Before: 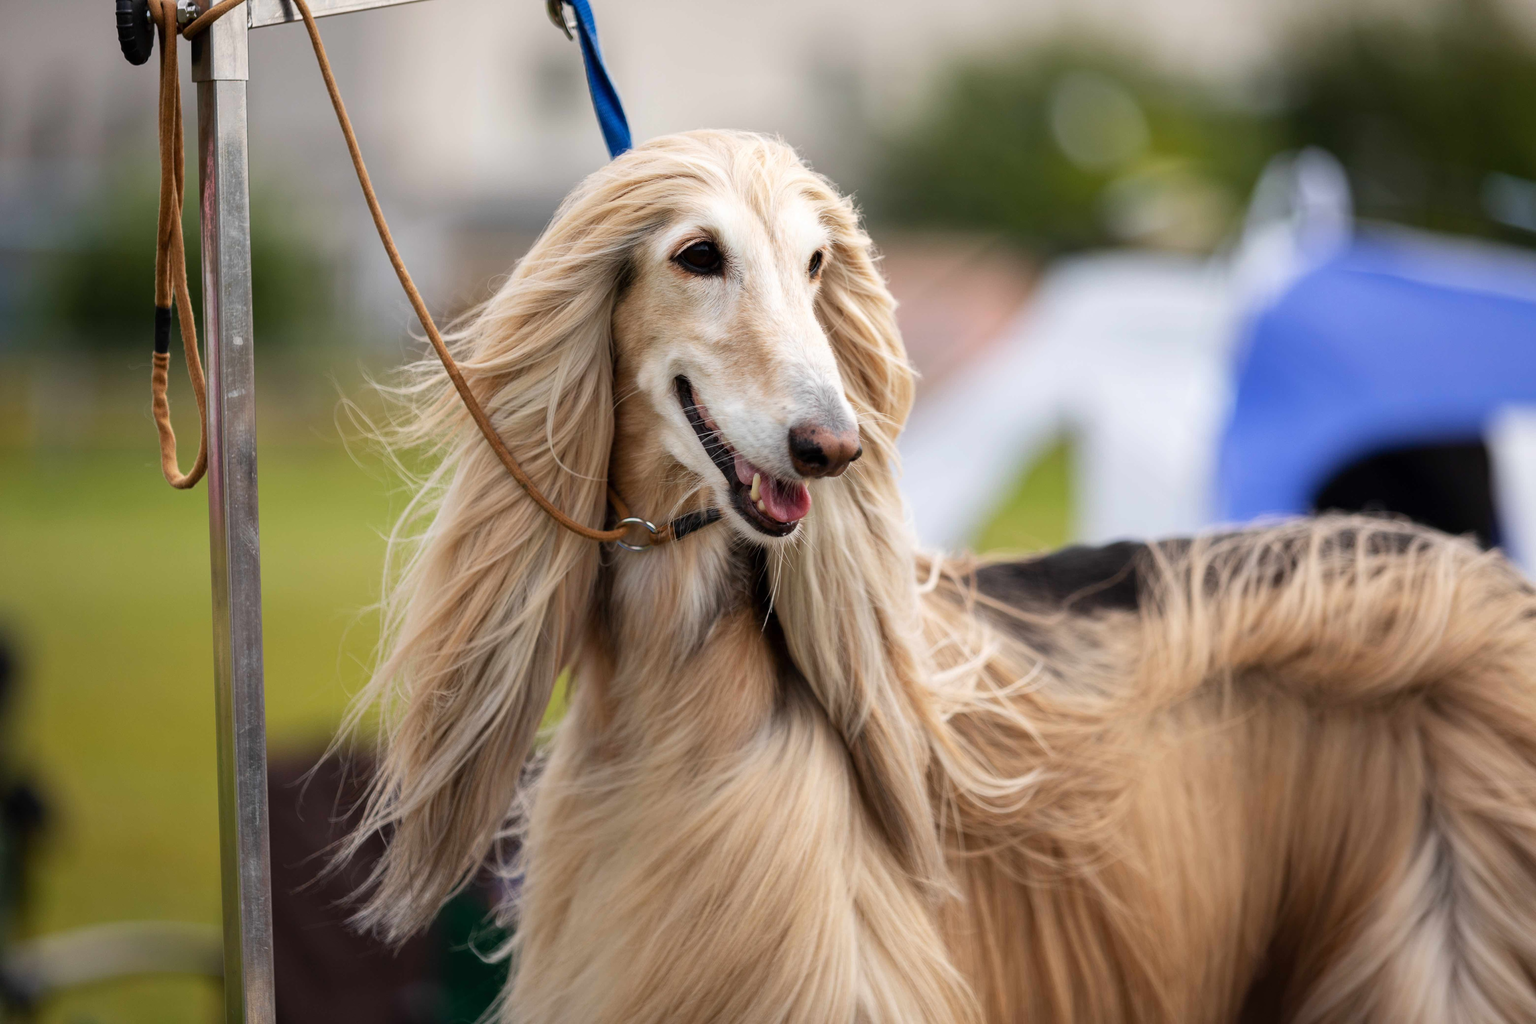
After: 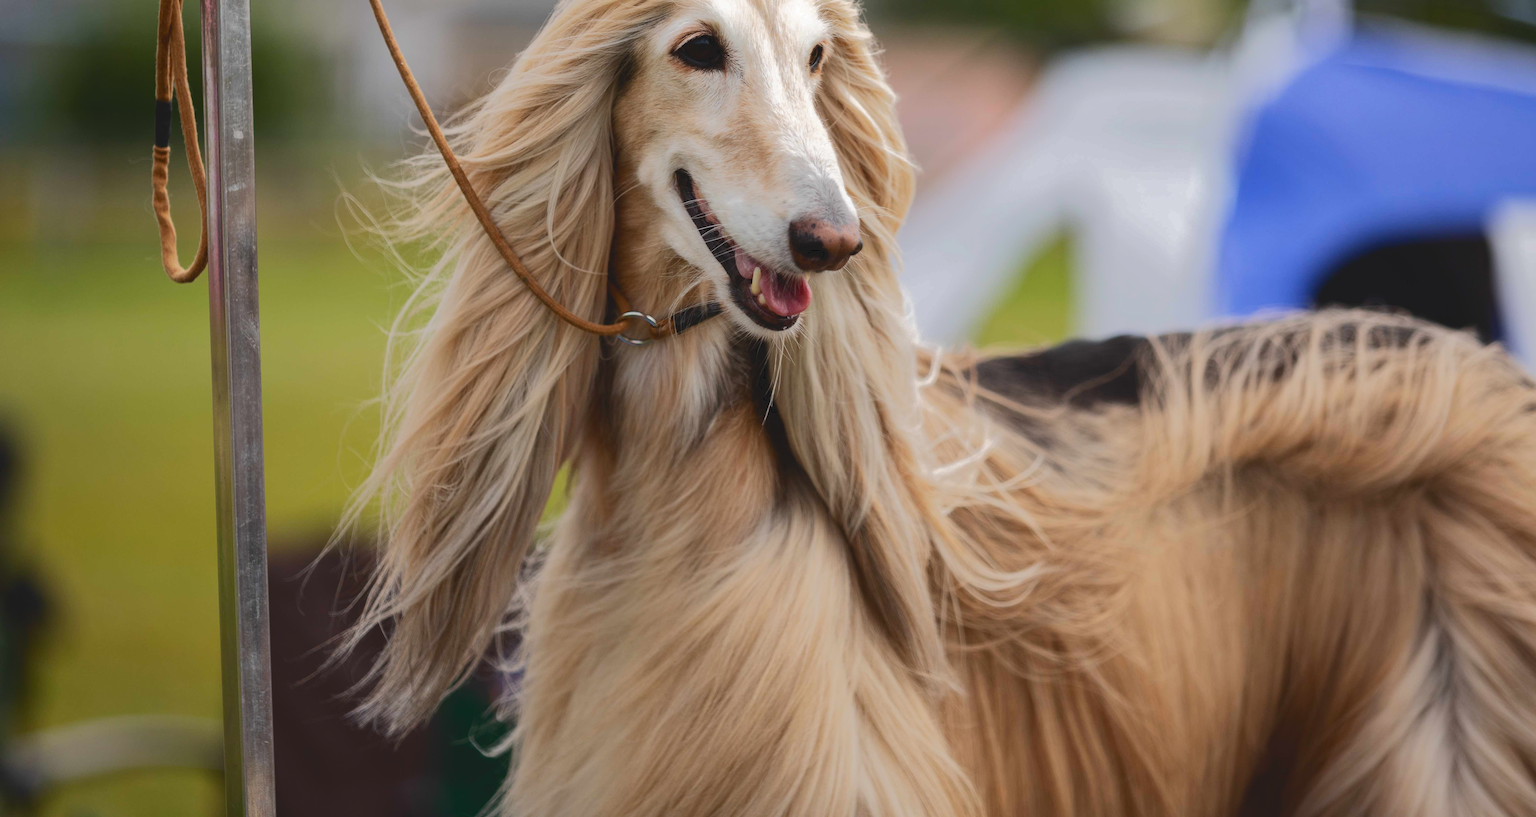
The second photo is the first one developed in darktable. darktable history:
crop and rotate: top 20.199%
tone curve: curves: ch0 [(0, 0) (0.003, 0.098) (0.011, 0.099) (0.025, 0.103) (0.044, 0.114) (0.069, 0.13) (0.1, 0.142) (0.136, 0.161) (0.177, 0.189) (0.224, 0.224) (0.277, 0.266) (0.335, 0.32) (0.399, 0.38) (0.468, 0.45) (0.543, 0.522) (0.623, 0.598) (0.709, 0.669) (0.801, 0.731) (0.898, 0.786) (1, 1)], color space Lab, independent channels, preserve colors none
